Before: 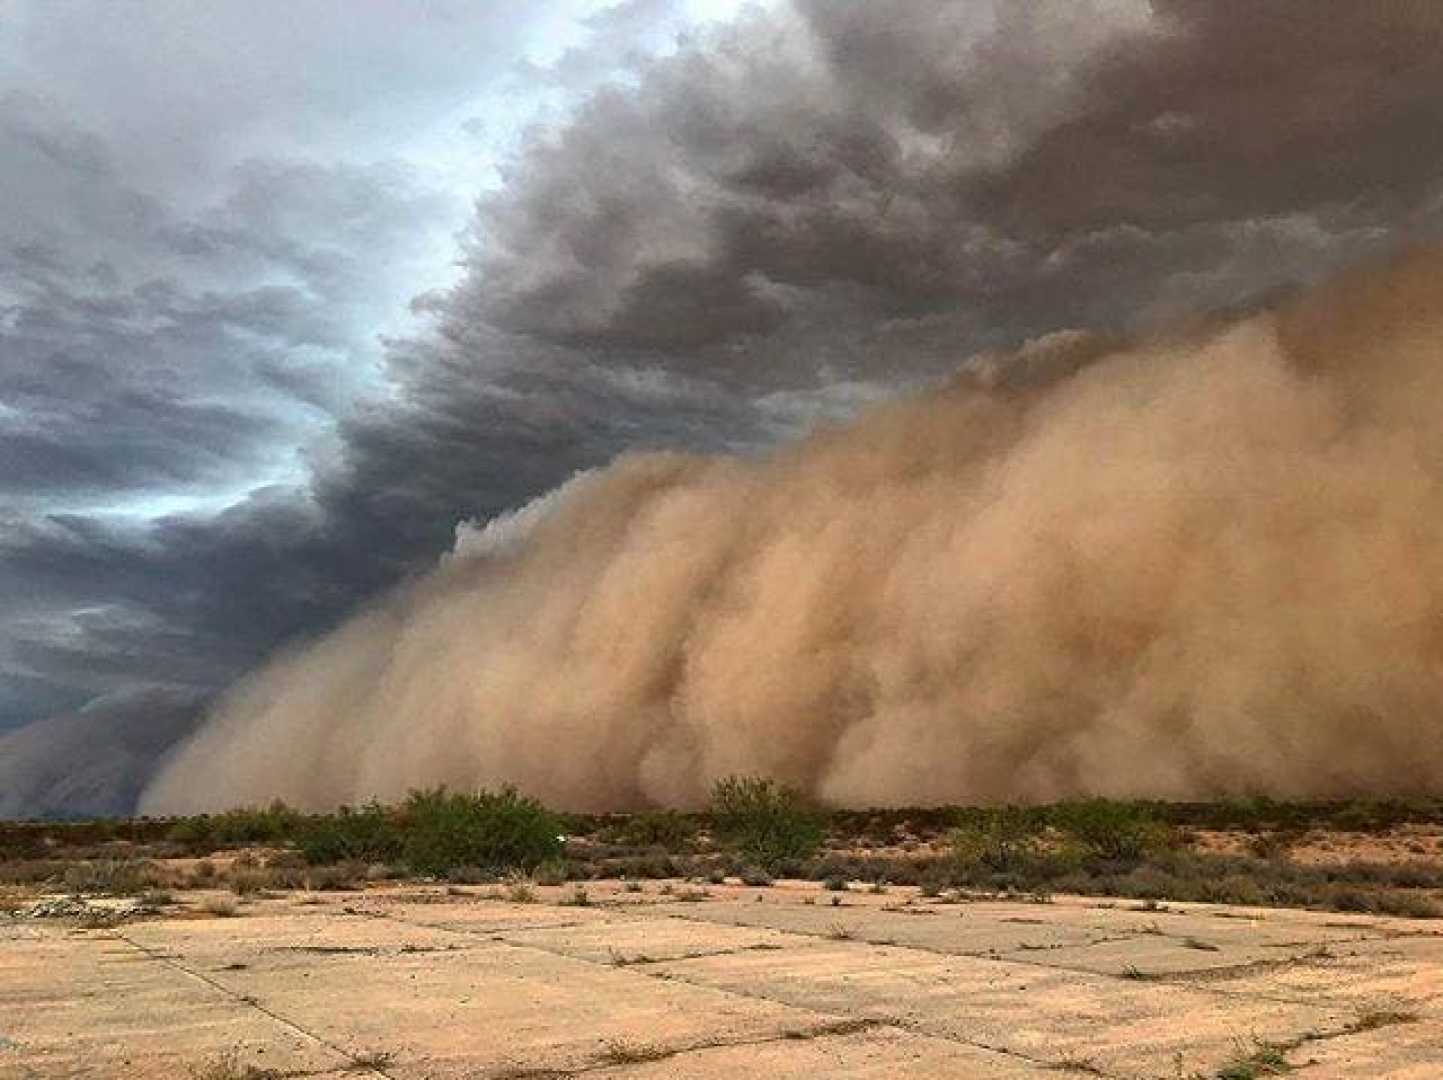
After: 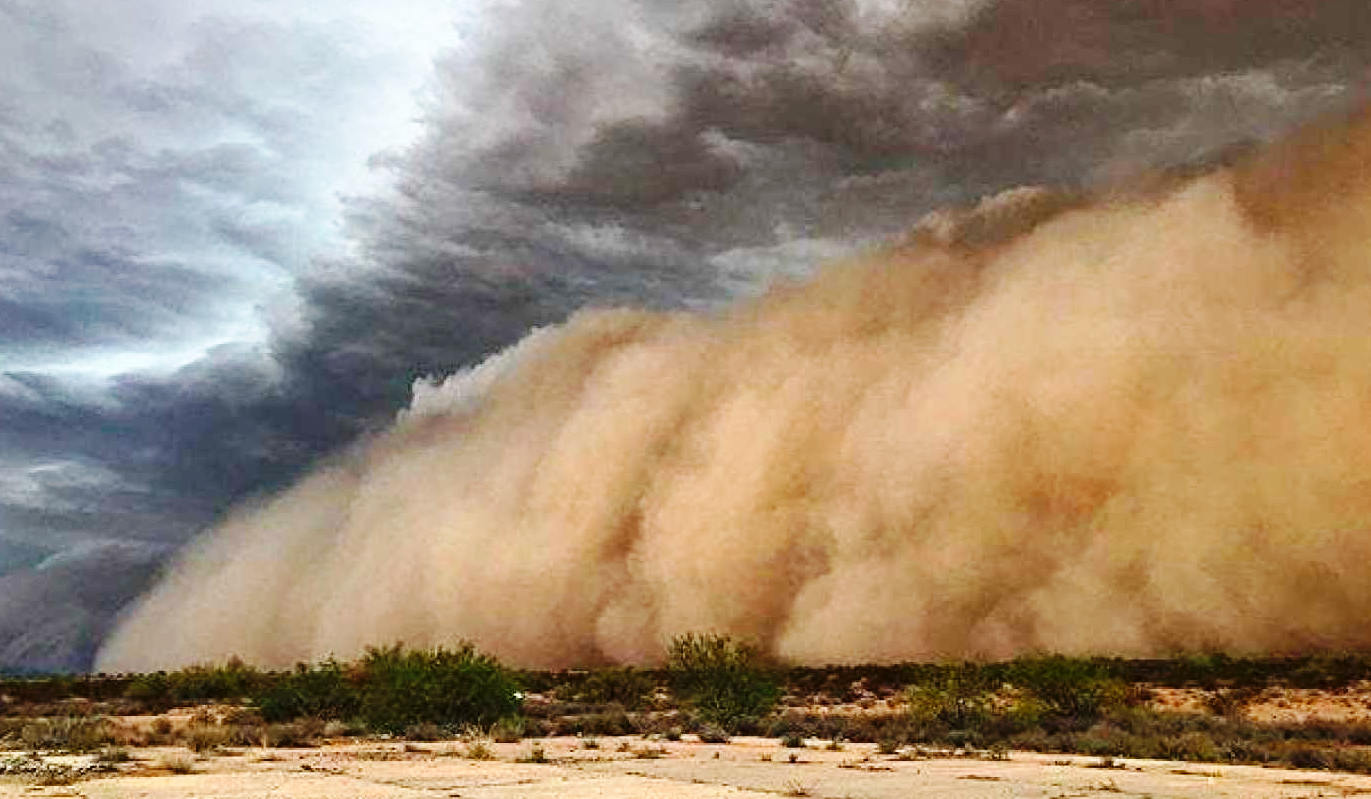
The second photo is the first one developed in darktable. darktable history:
base curve: curves: ch0 [(0, 0) (0.036, 0.025) (0.121, 0.166) (0.206, 0.329) (0.605, 0.79) (1, 1)], preserve colors none
crop and rotate: left 2.991%, top 13.302%, right 1.981%, bottom 12.636%
